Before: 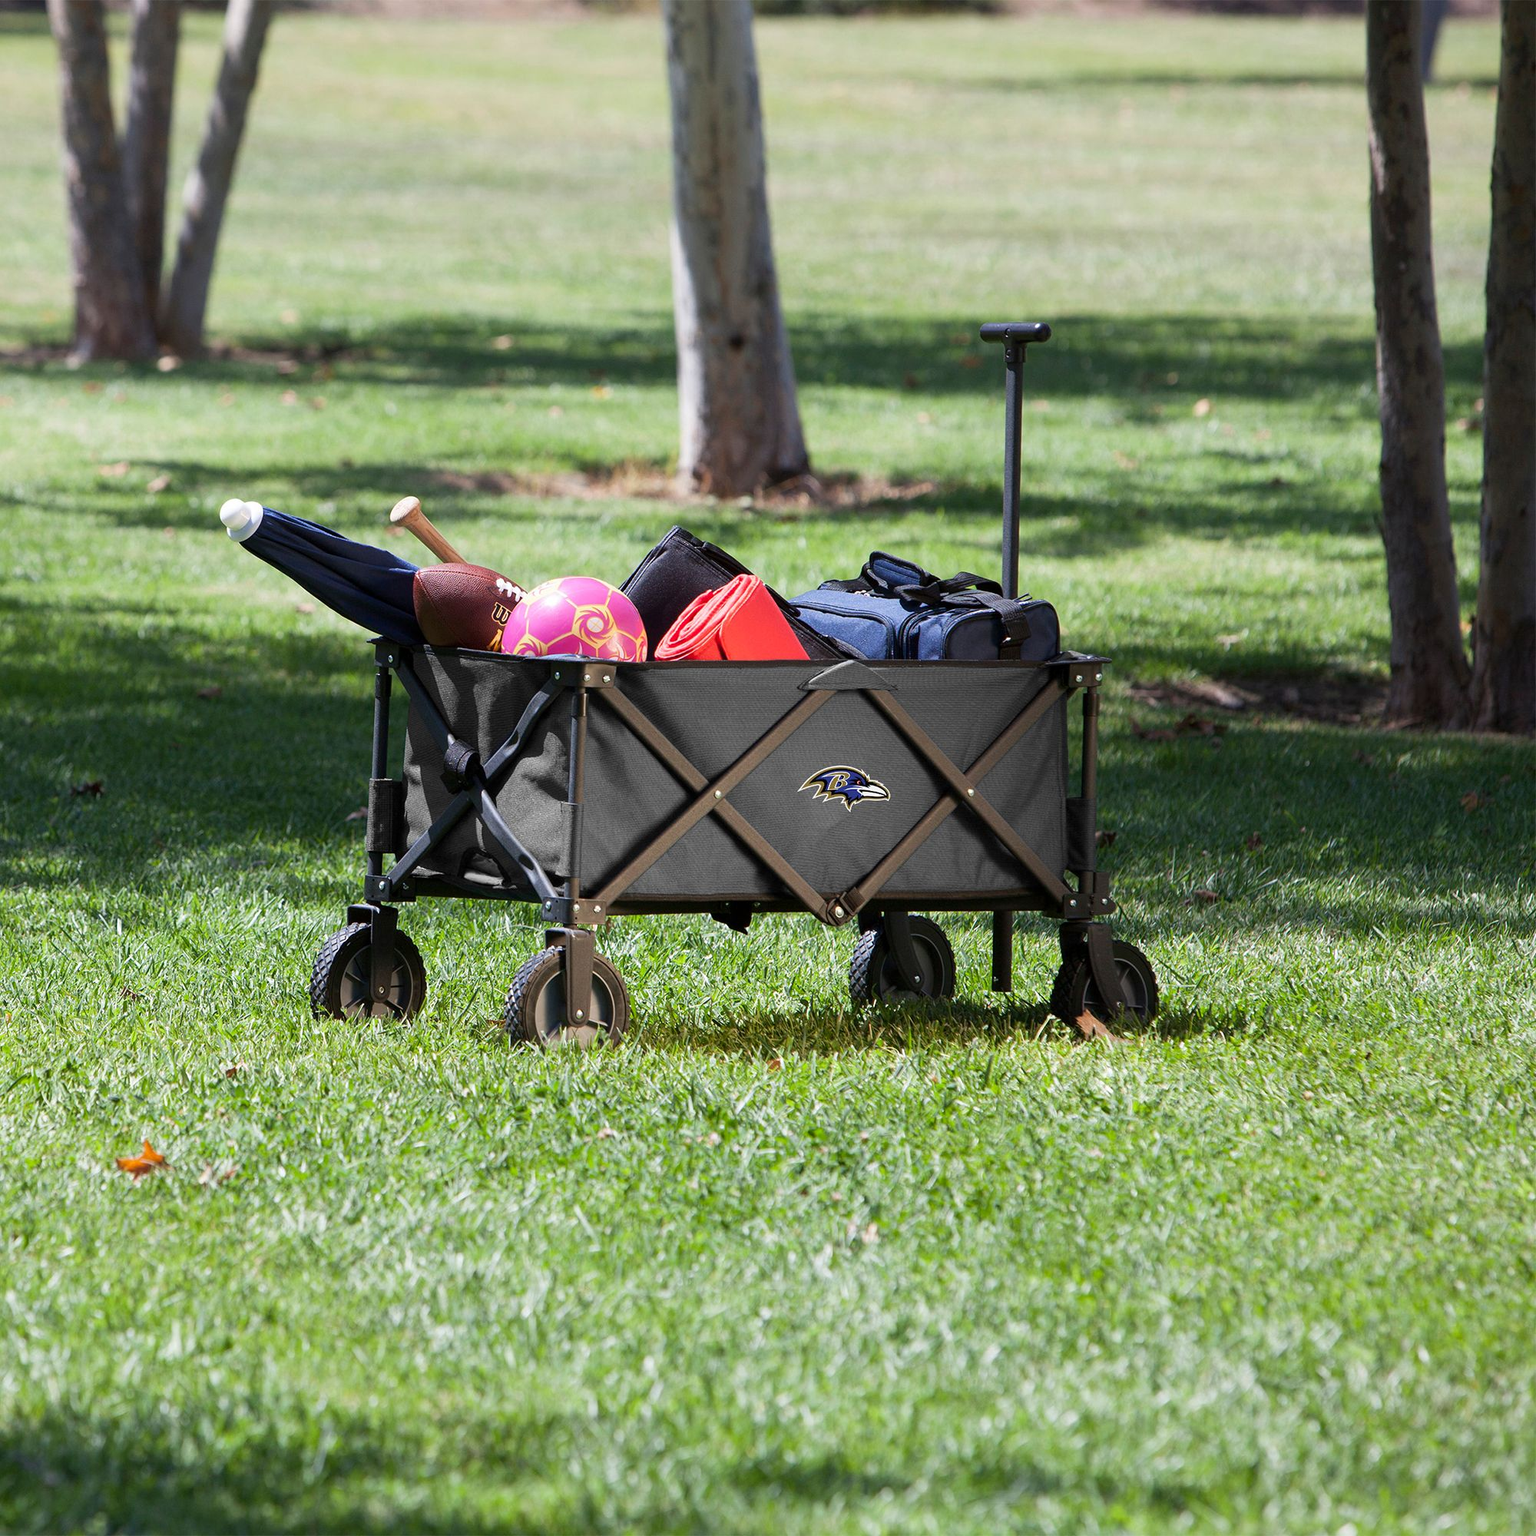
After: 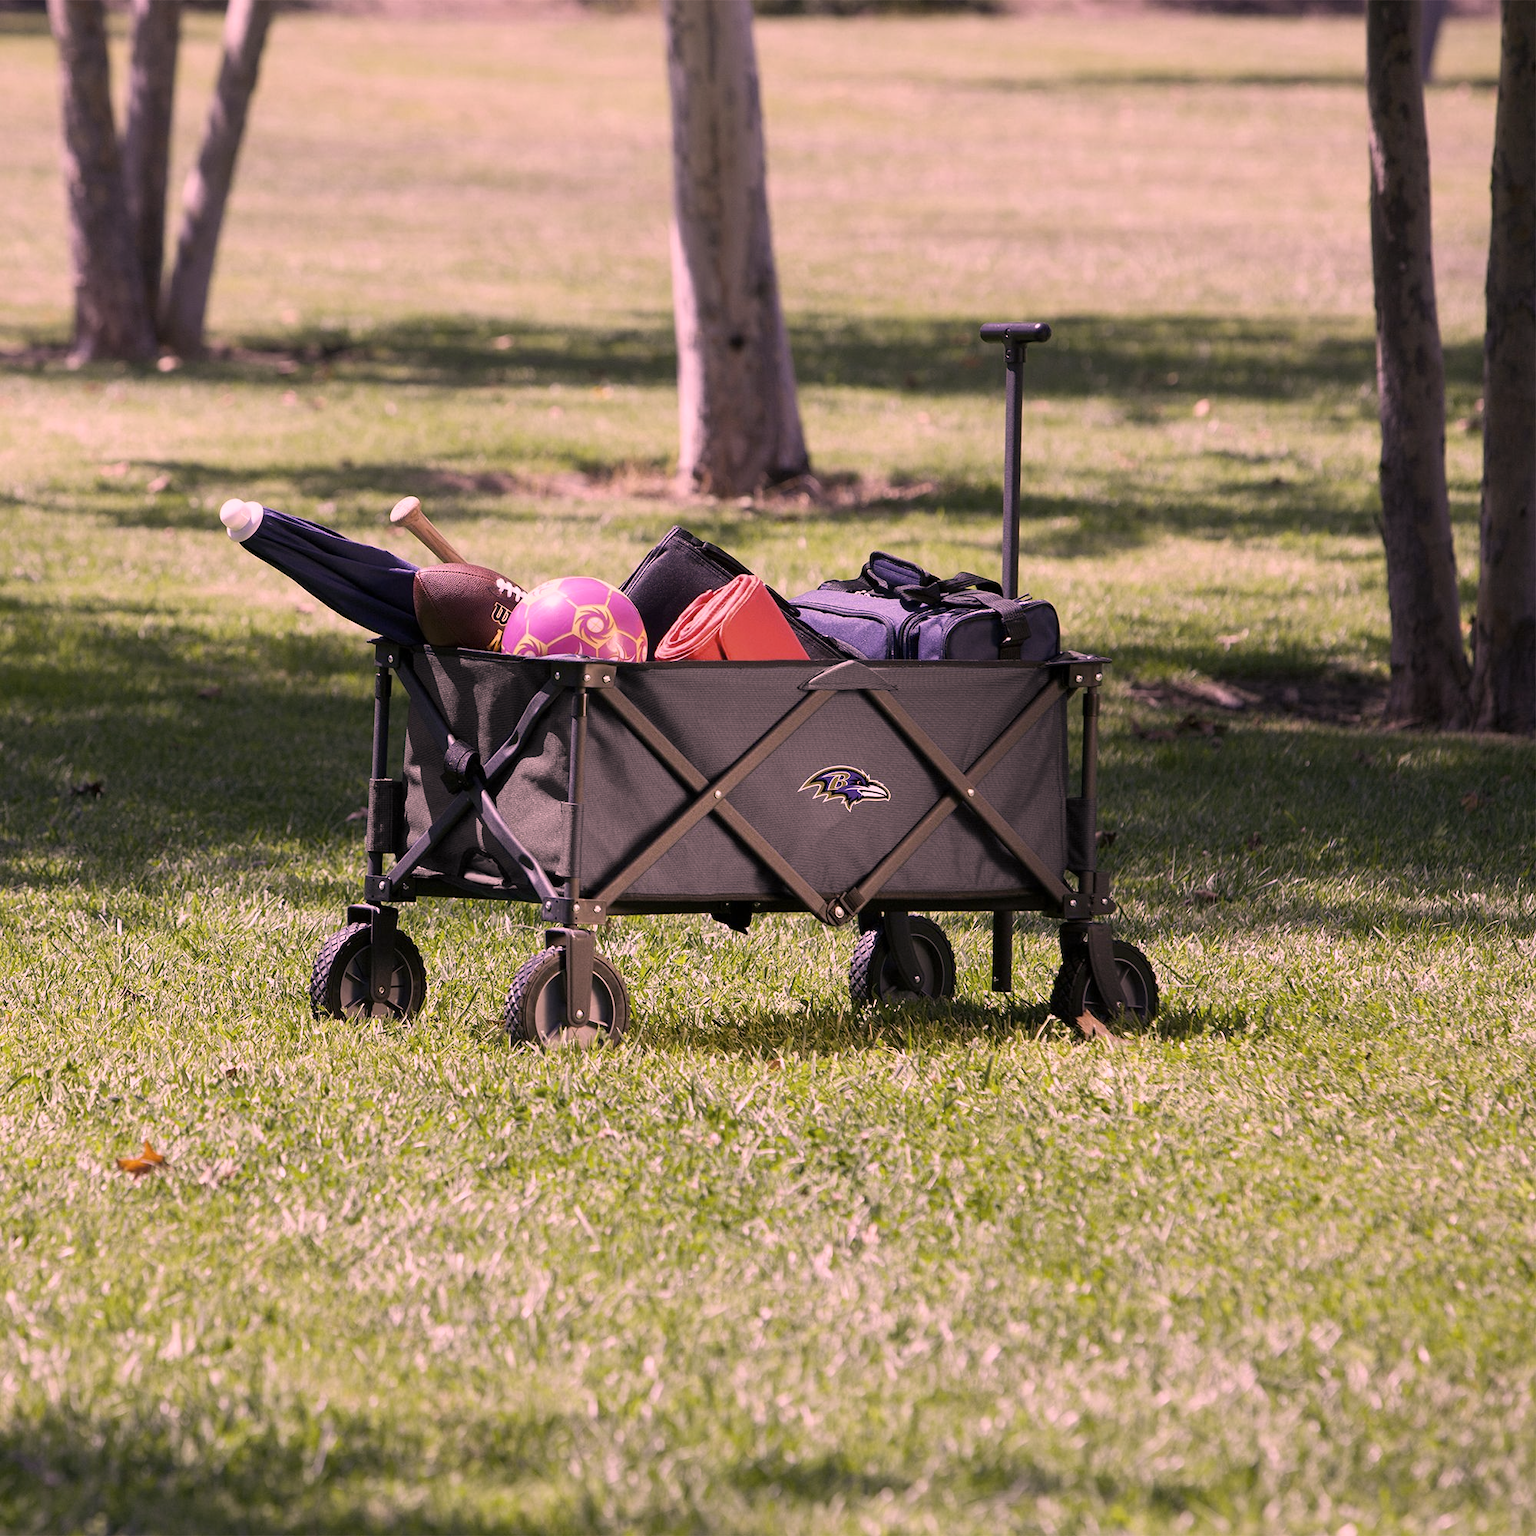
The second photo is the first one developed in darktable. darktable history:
white balance: red 0.871, blue 1.249
color correction: highlights a* 40, highlights b* 40, saturation 0.69
